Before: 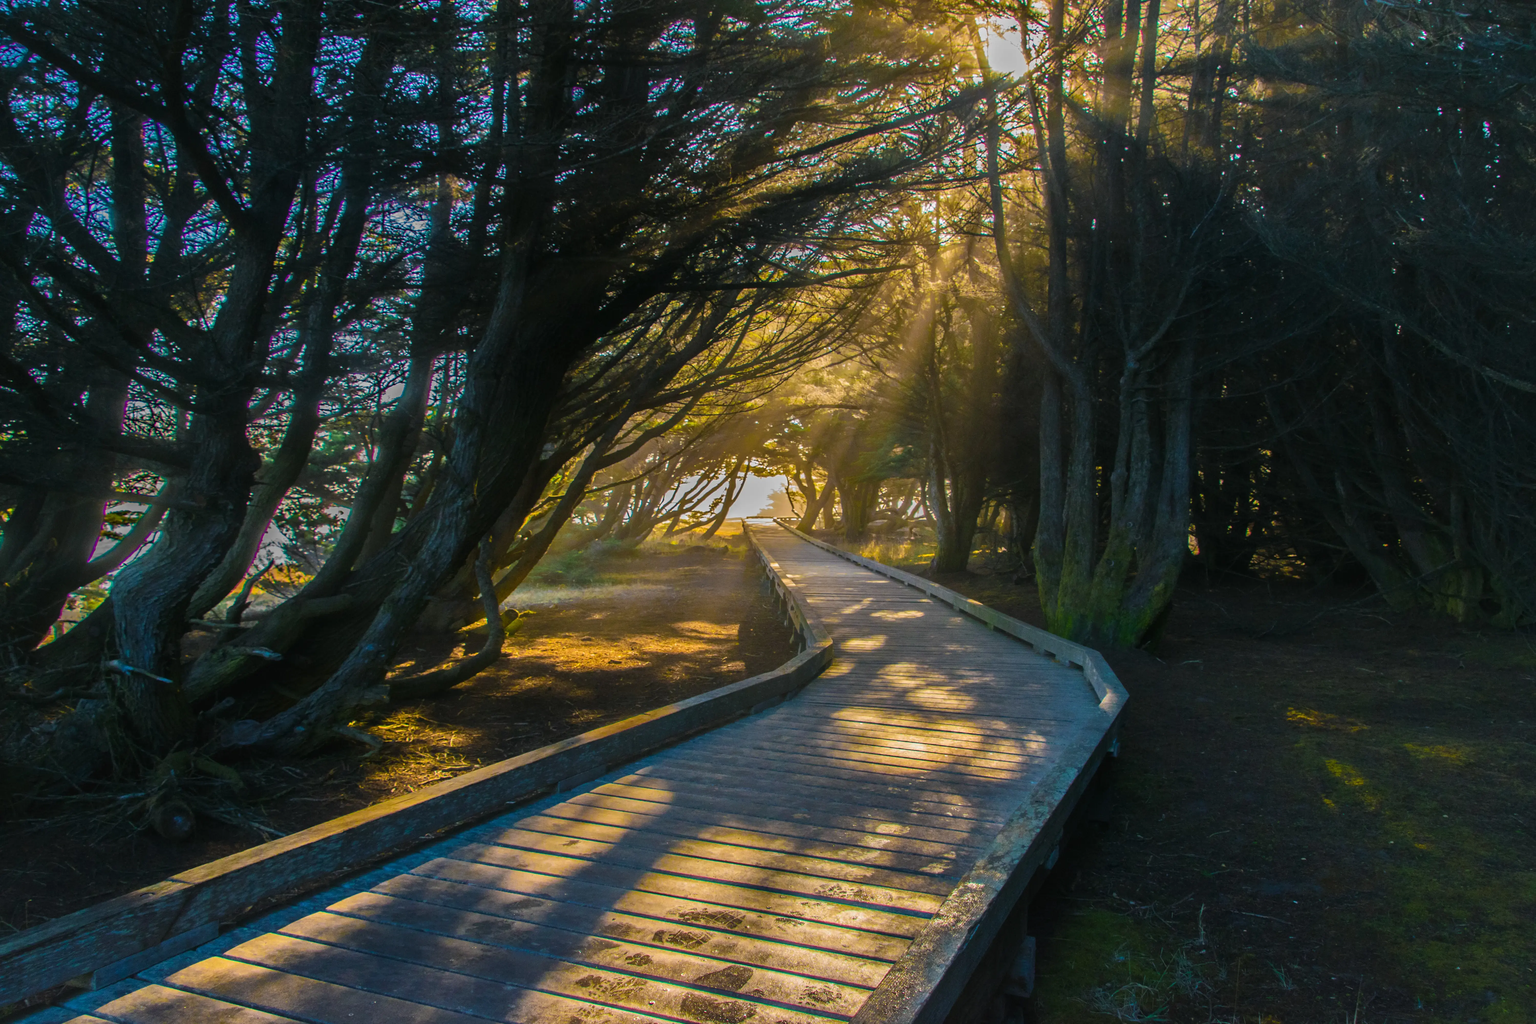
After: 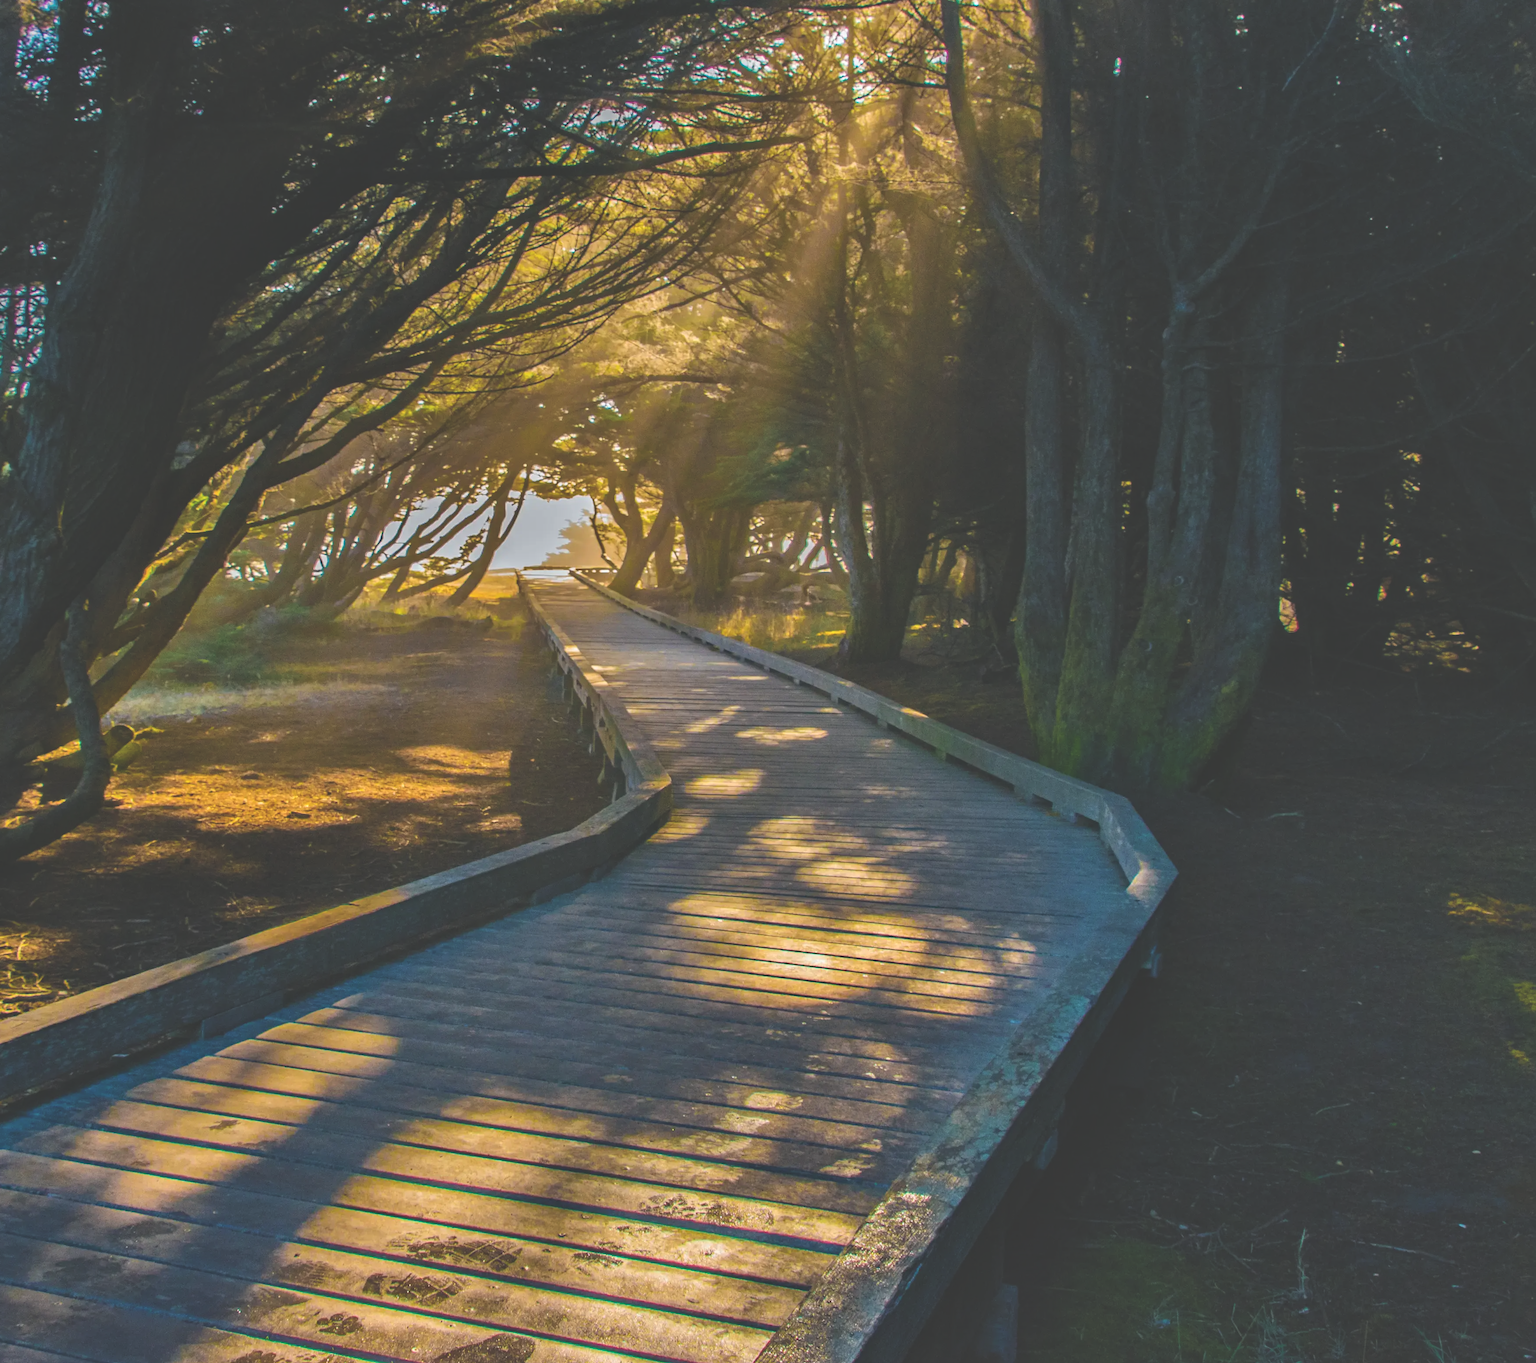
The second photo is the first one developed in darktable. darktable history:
shadows and highlights: shadows 36.73, highlights -27.26, soften with gaussian
haze removal: compatibility mode true, adaptive false
crop and rotate: left 28.68%, top 18.11%, right 12.821%, bottom 3.983%
exposure: black level correction -0.03, compensate highlight preservation false
